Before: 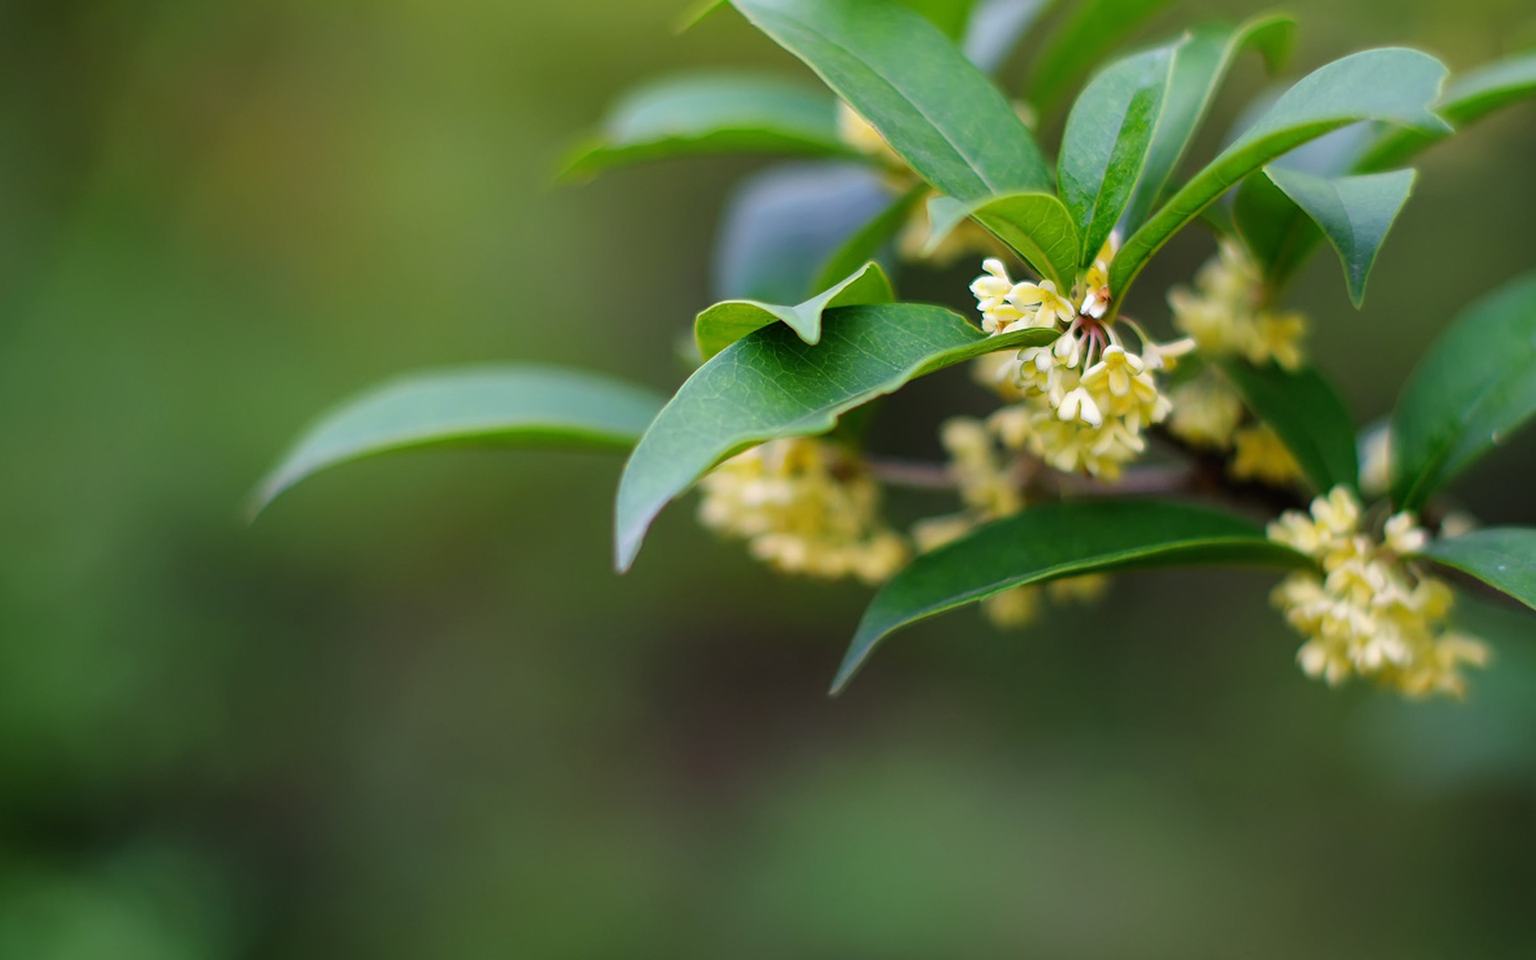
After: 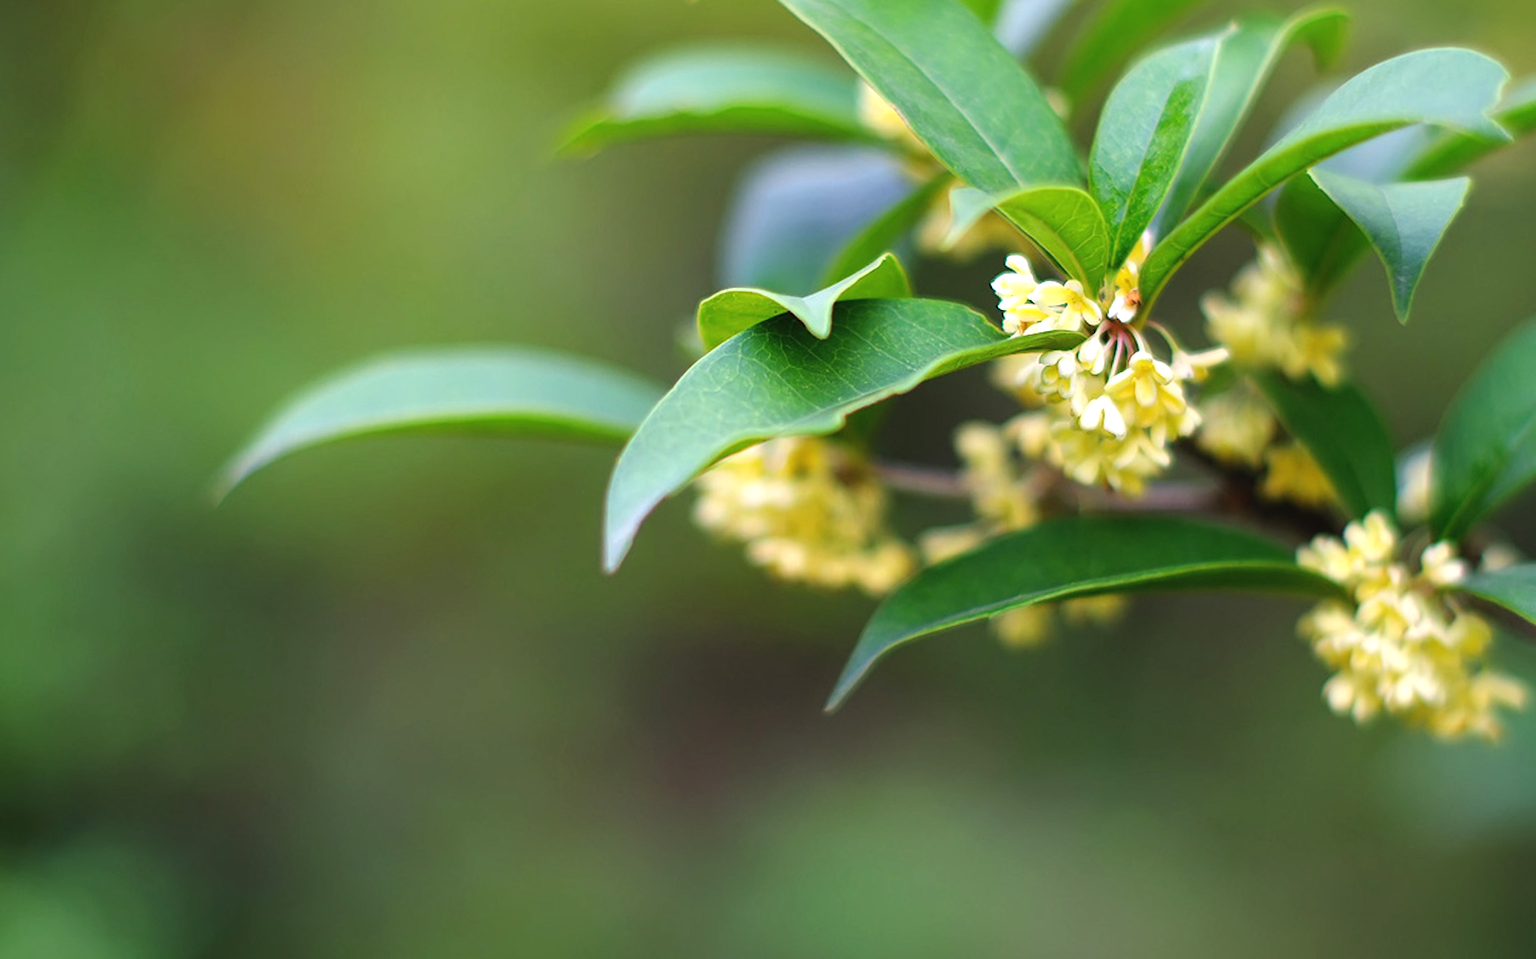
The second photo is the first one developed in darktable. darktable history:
exposure: black level correction -0.002, exposure 0.539 EV, compensate highlight preservation false
crop and rotate: angle -2.29°
